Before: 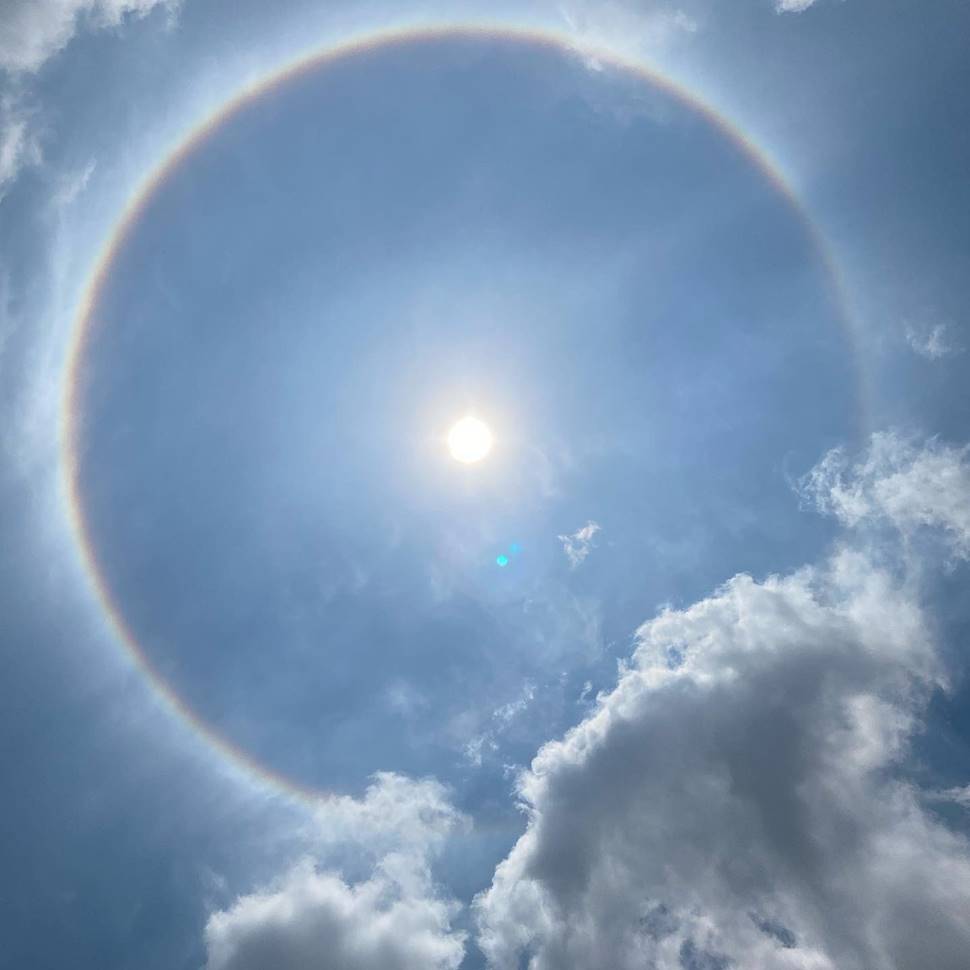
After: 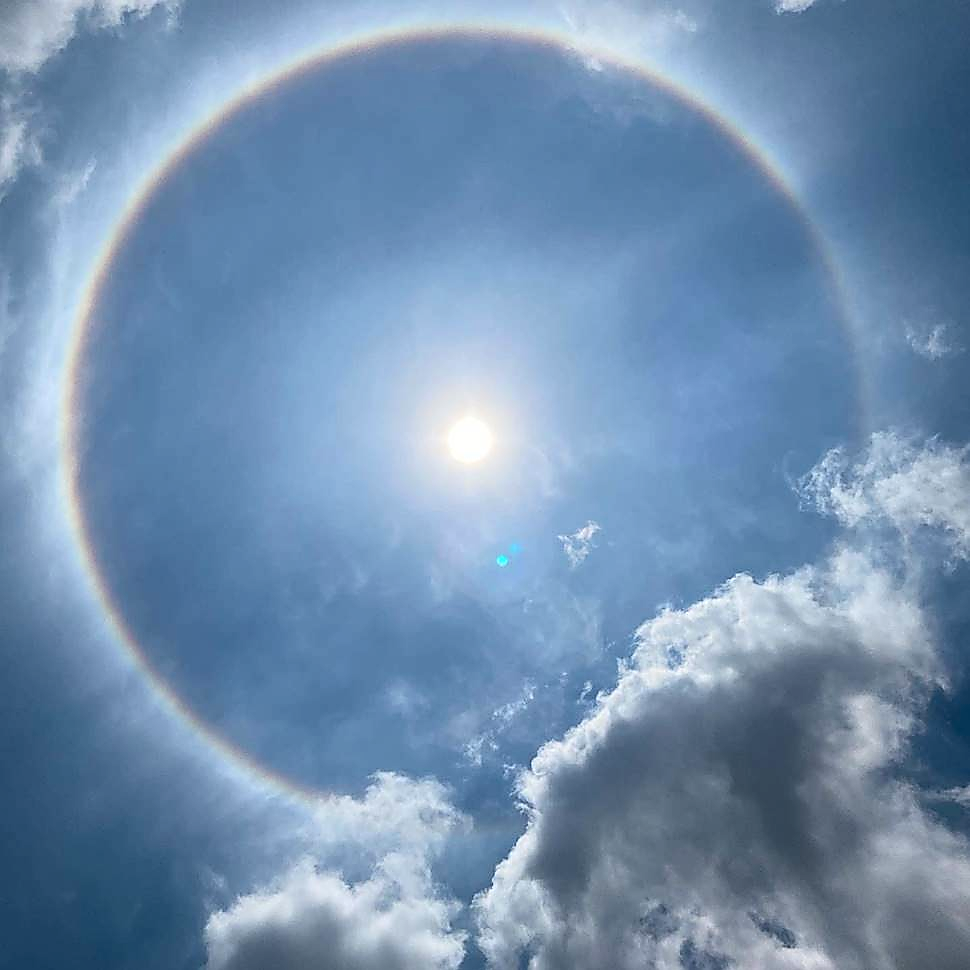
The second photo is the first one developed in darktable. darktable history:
contrast brightness saturation: contrast 0.198, brightness -0.102, saturation 0.103
sharpen: radius 1.396, amount 1.265, threshold 0.774
shadows and highlights: radius 125.92, shadows 30.27, highlights -31.15, highlights color adjustment 0.233%, low approximation 0.01, soften with gaussian
